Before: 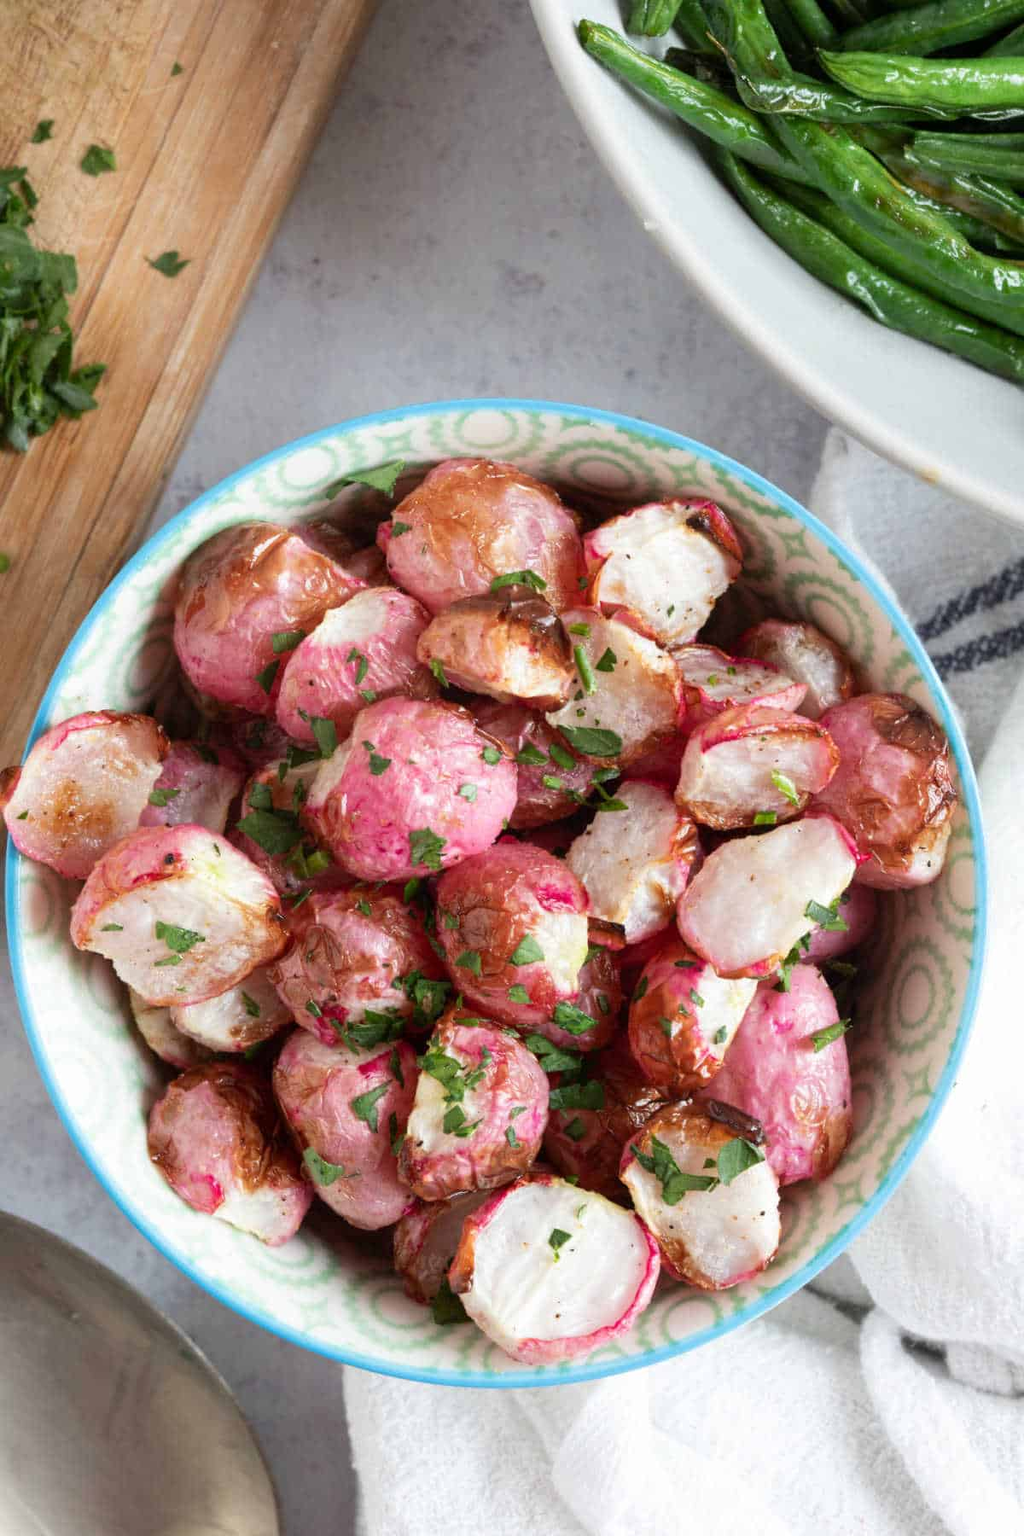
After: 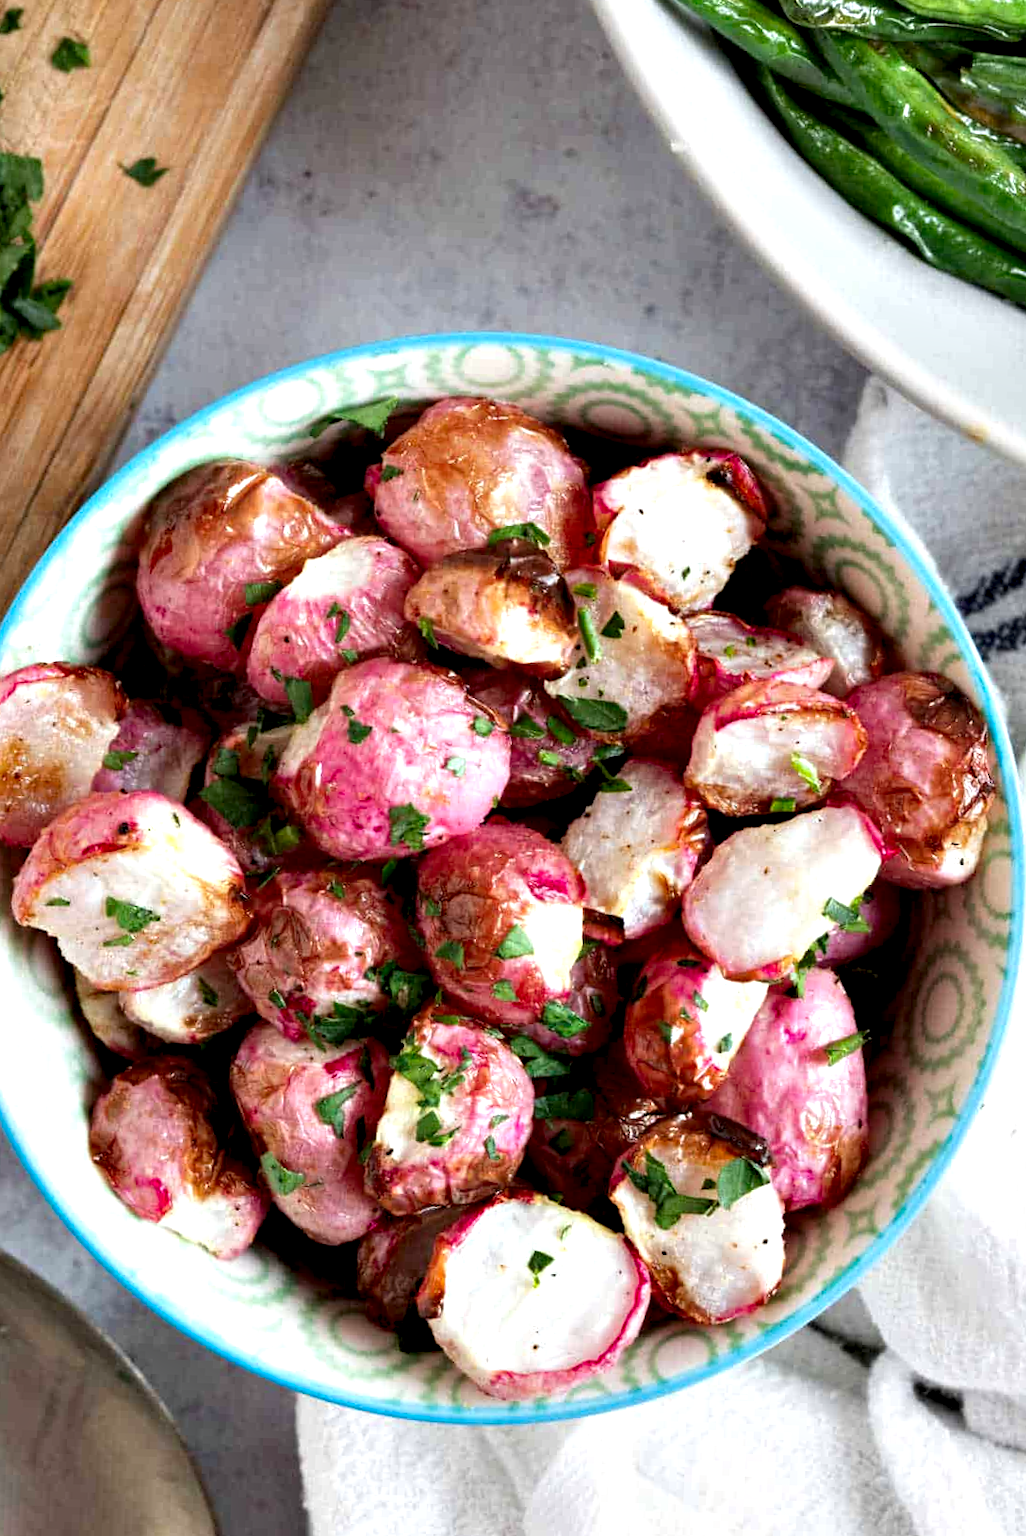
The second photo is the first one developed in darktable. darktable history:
contrast equalizer: y [[0.6 ×6], [0.55 ×6], [0 ×6], [0 ×6], [0 ×6]]
haze removal: adaptive false
crop and rotate: angle -1.9°, left 3.149%, top 4.23%, right 1.603%, bottom 0.726%
